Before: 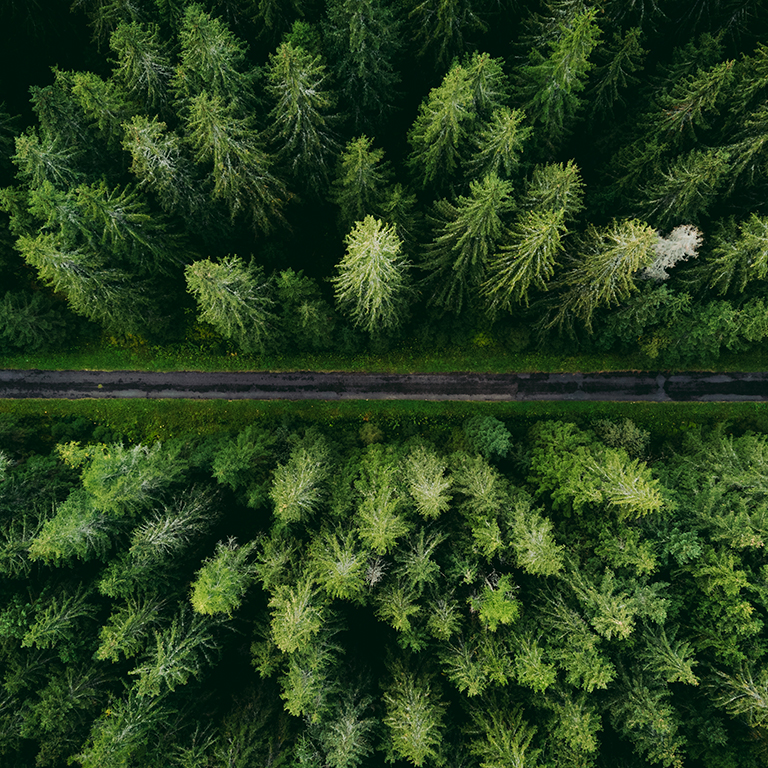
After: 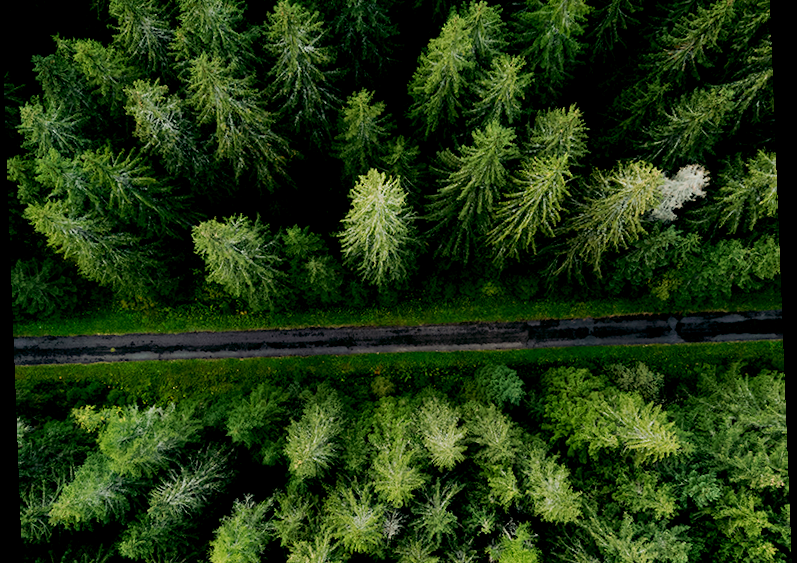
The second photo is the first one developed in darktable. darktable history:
crop and rotate: top 8.293%, bottom 20.996%
rotate and perspective: rotation -2.22°, lens shift (horizontal) -0.022, automatic cropping off
exposure: black level correction 0.01, exposure 0.014 EV, compensate highlight preservation false
